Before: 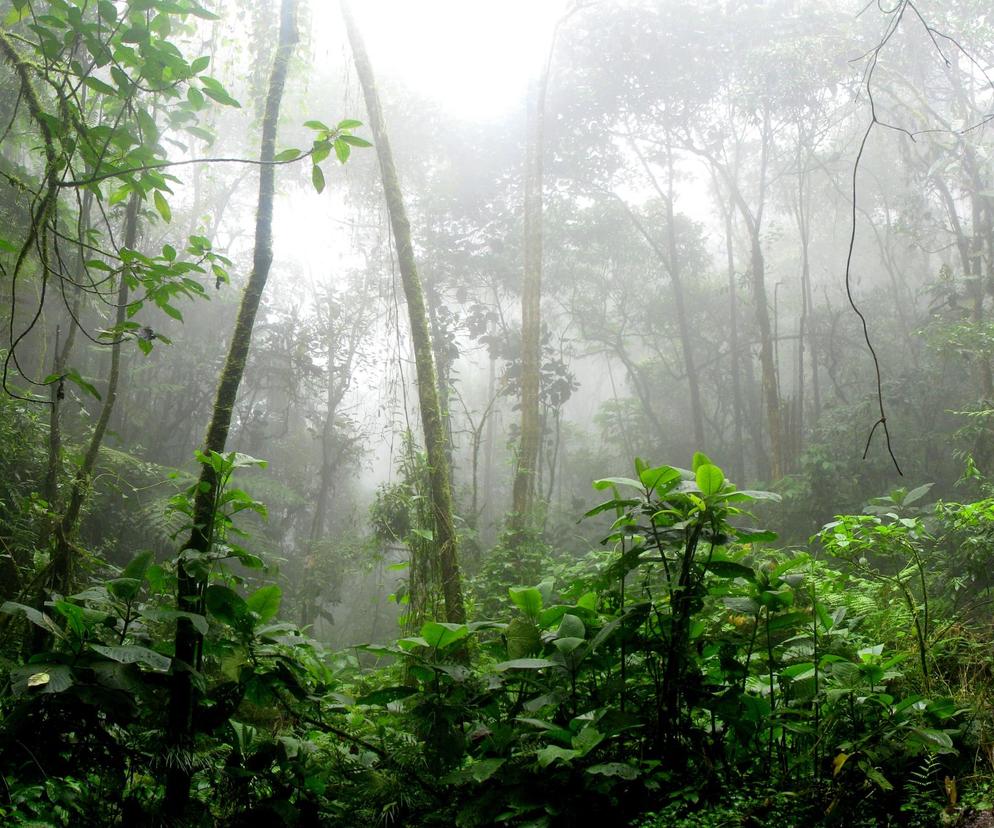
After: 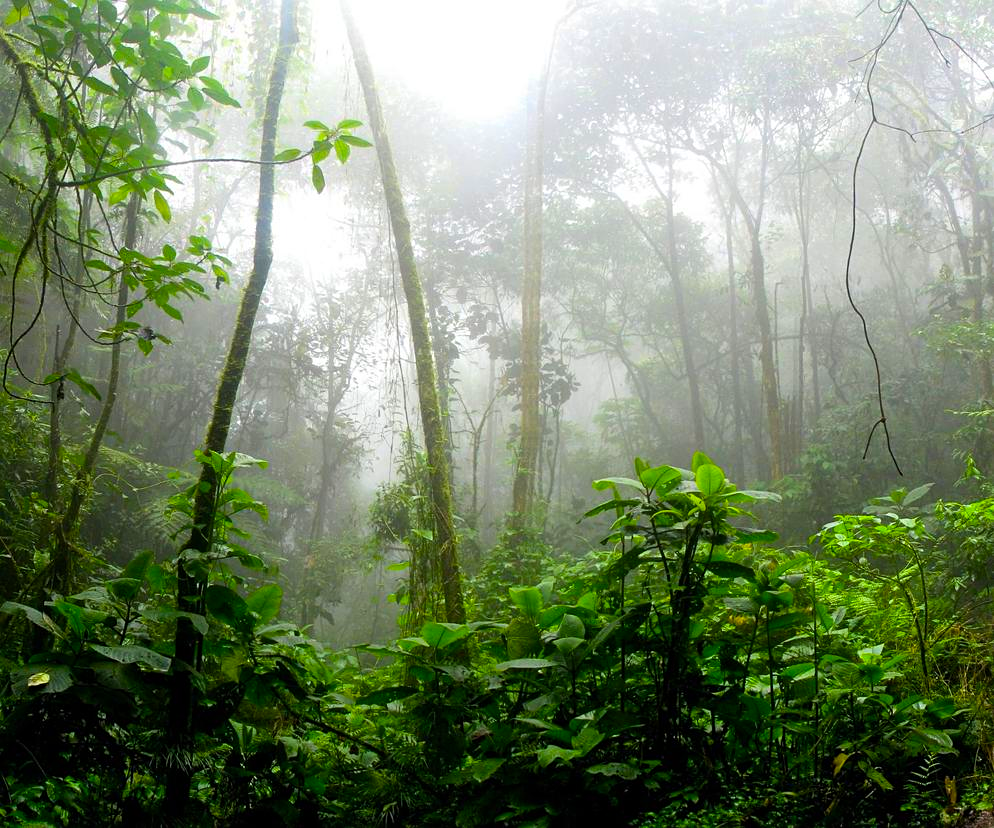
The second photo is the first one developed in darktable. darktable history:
color balance rgb: shadows lift › luminance -19.843%, perceptual saturation grading › global saturation 8.713%, global vibrance 50.452%
sharpen: amount 0.207
